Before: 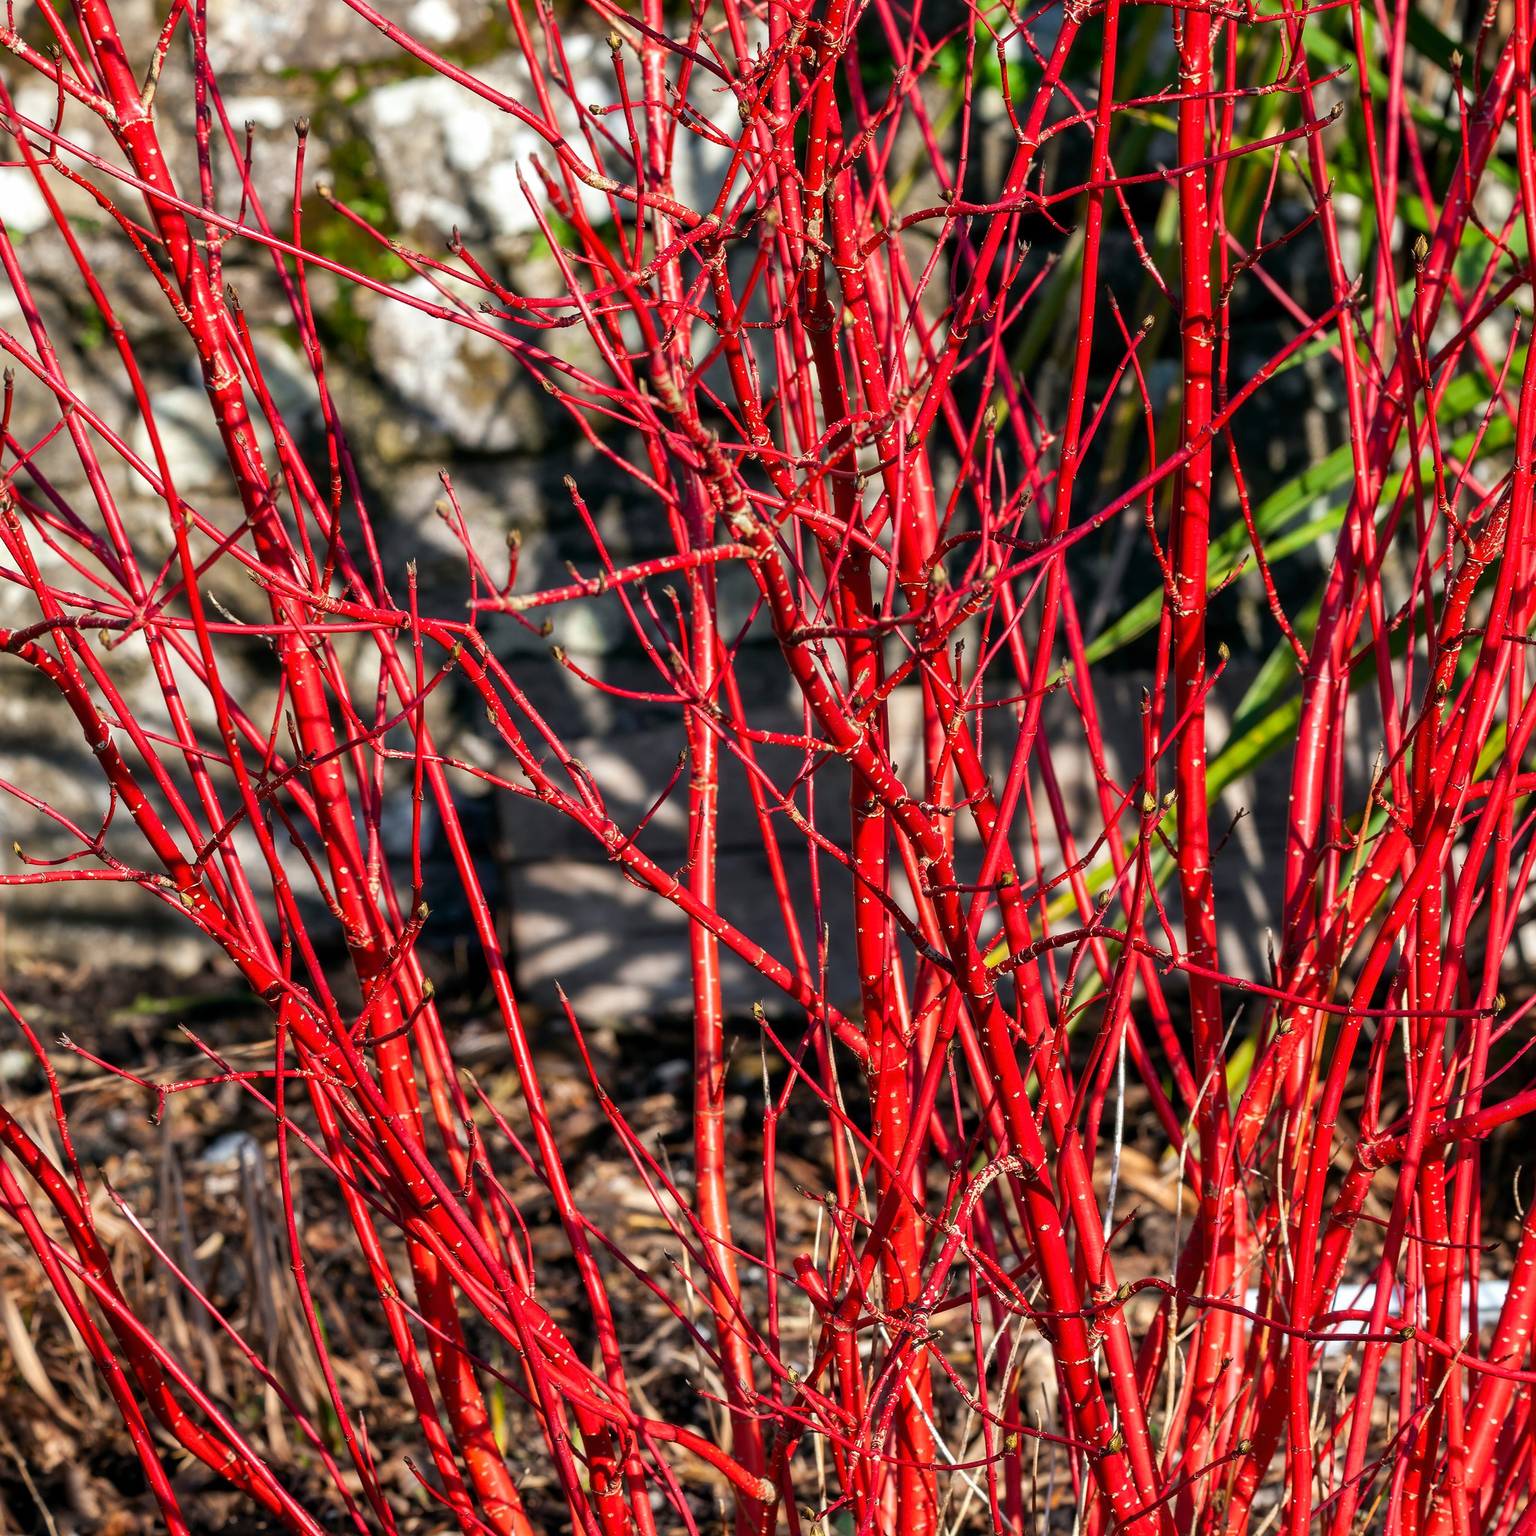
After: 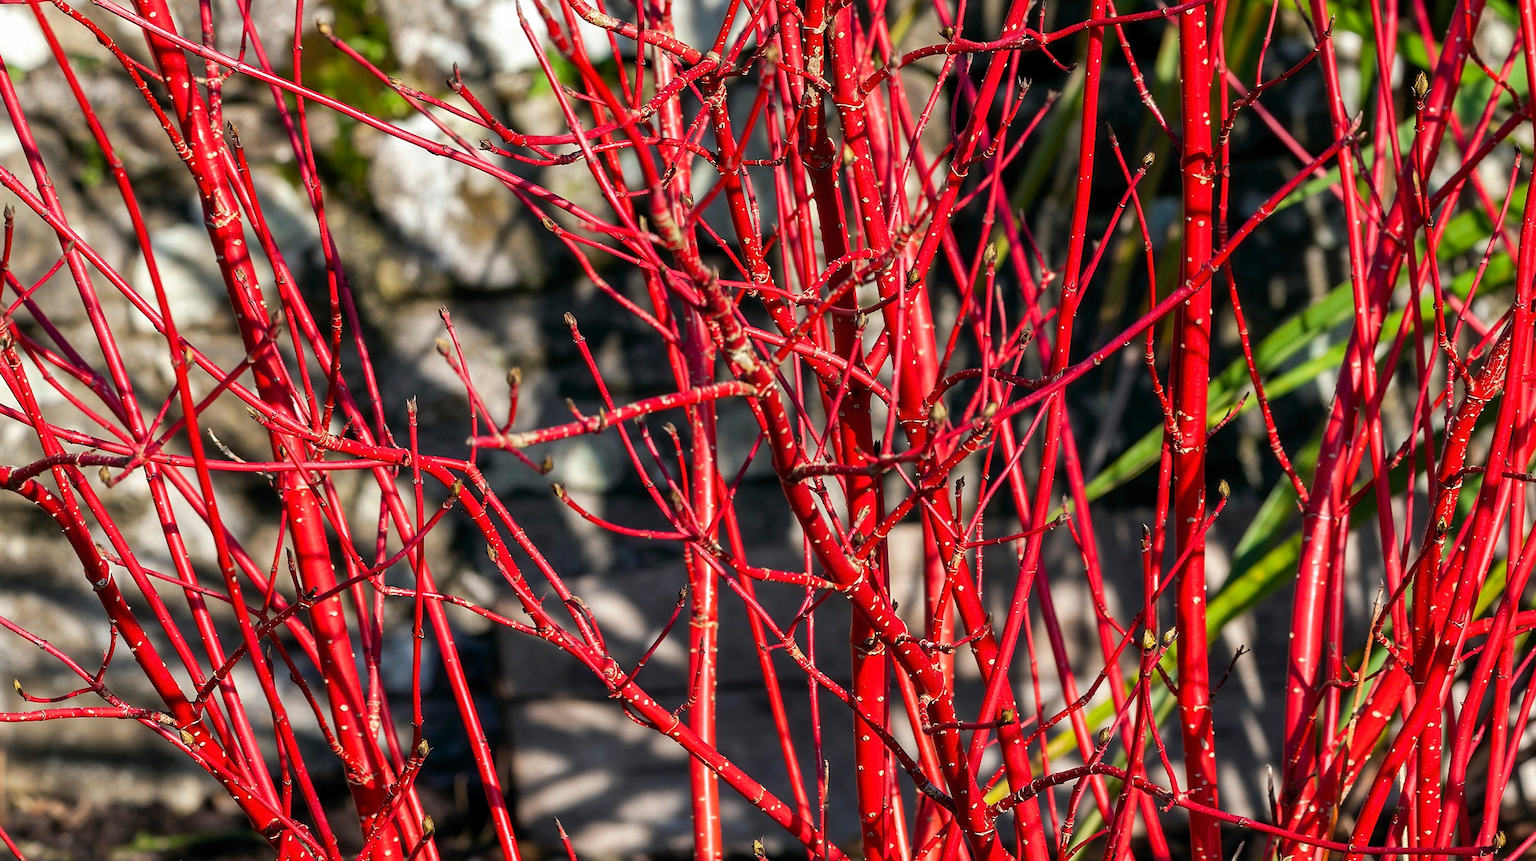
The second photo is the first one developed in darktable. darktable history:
sharpen: amount 0.2
crop and rotate: top 10.605%, bottom 33.274%
